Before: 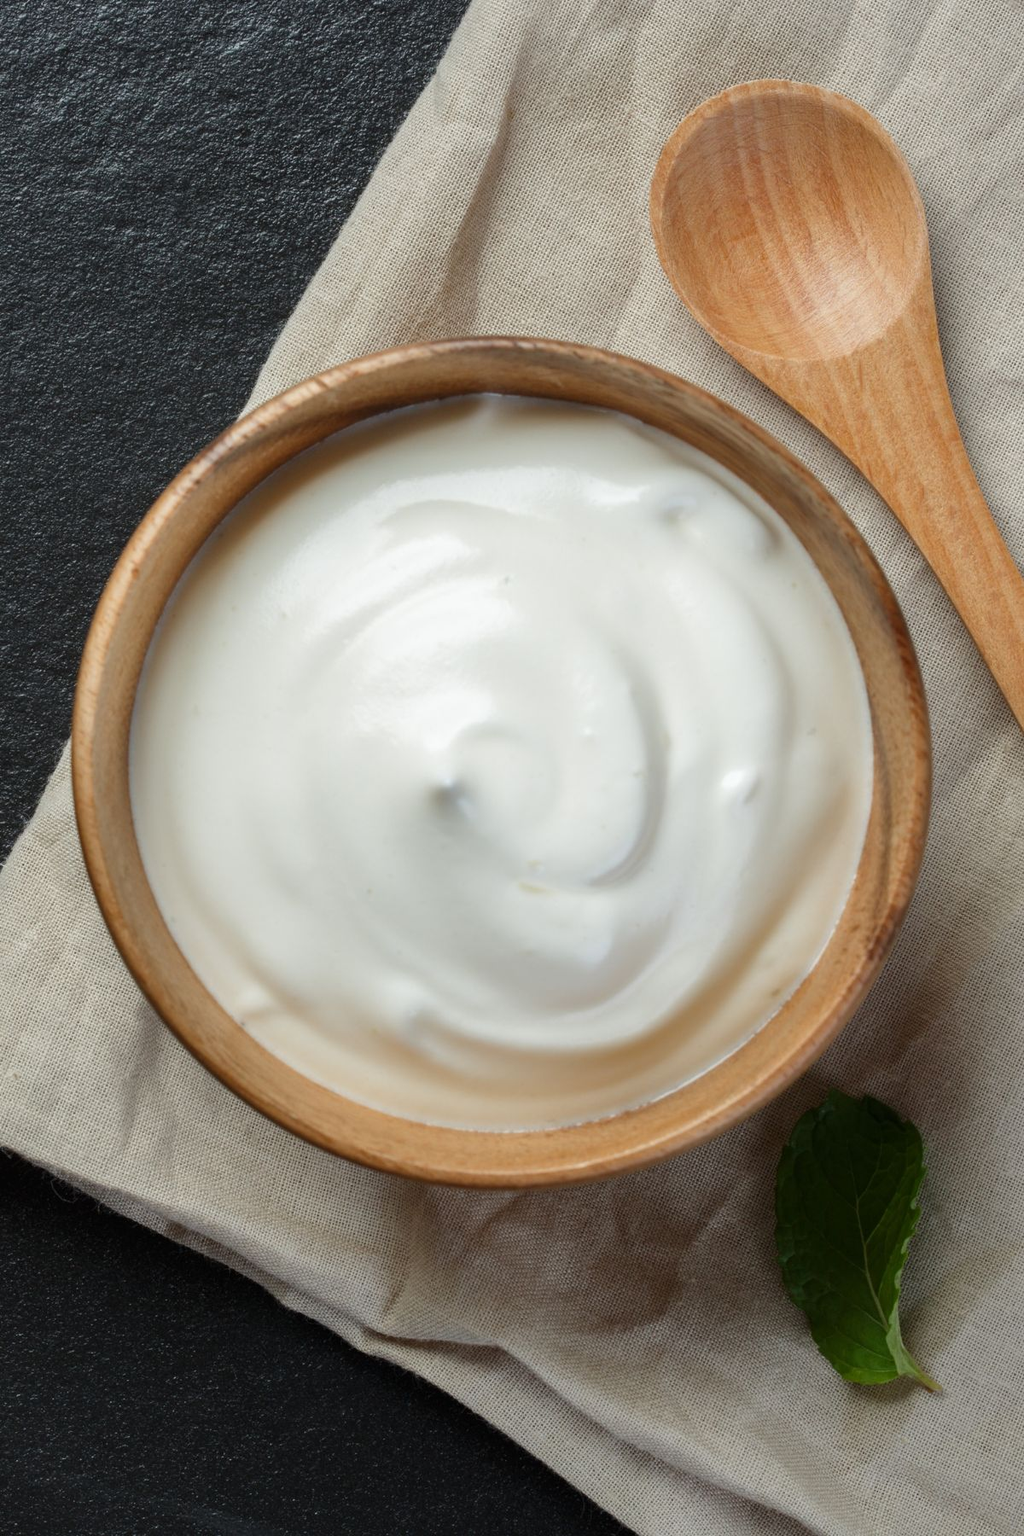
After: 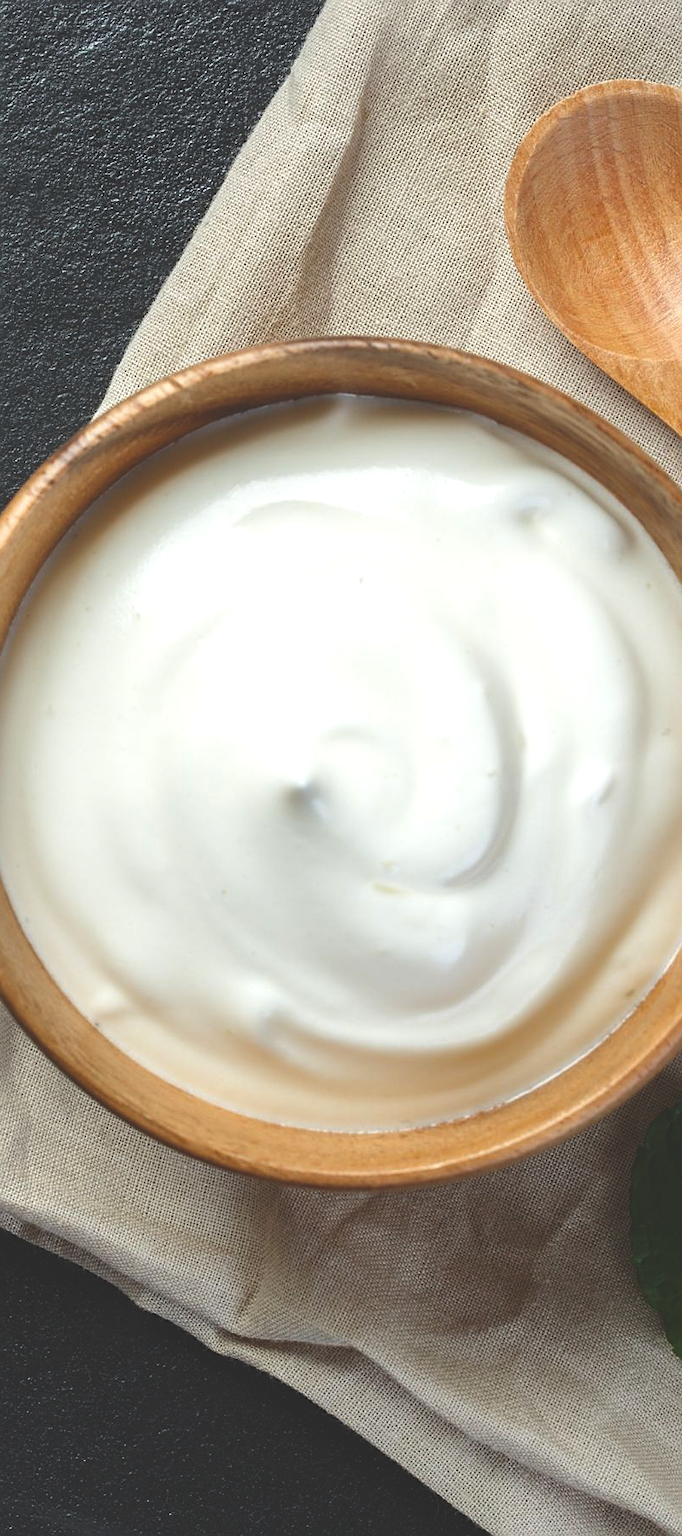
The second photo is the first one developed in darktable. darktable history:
crop and rotate: left 14.324%, right 19.04%
exposure: black level correction -0.028, compensate highlight preservation false
sharpen: on, module defaults
color balance rgb: global offset › luminance -0.481%, perceptual saturation grading › global saturation 19.287%, perceptual brilliance grading › global brilliance 2.038%, perceptual brilliance grading › highlights 8.643%, perceptual brilliance grading › shadows -4.115%
